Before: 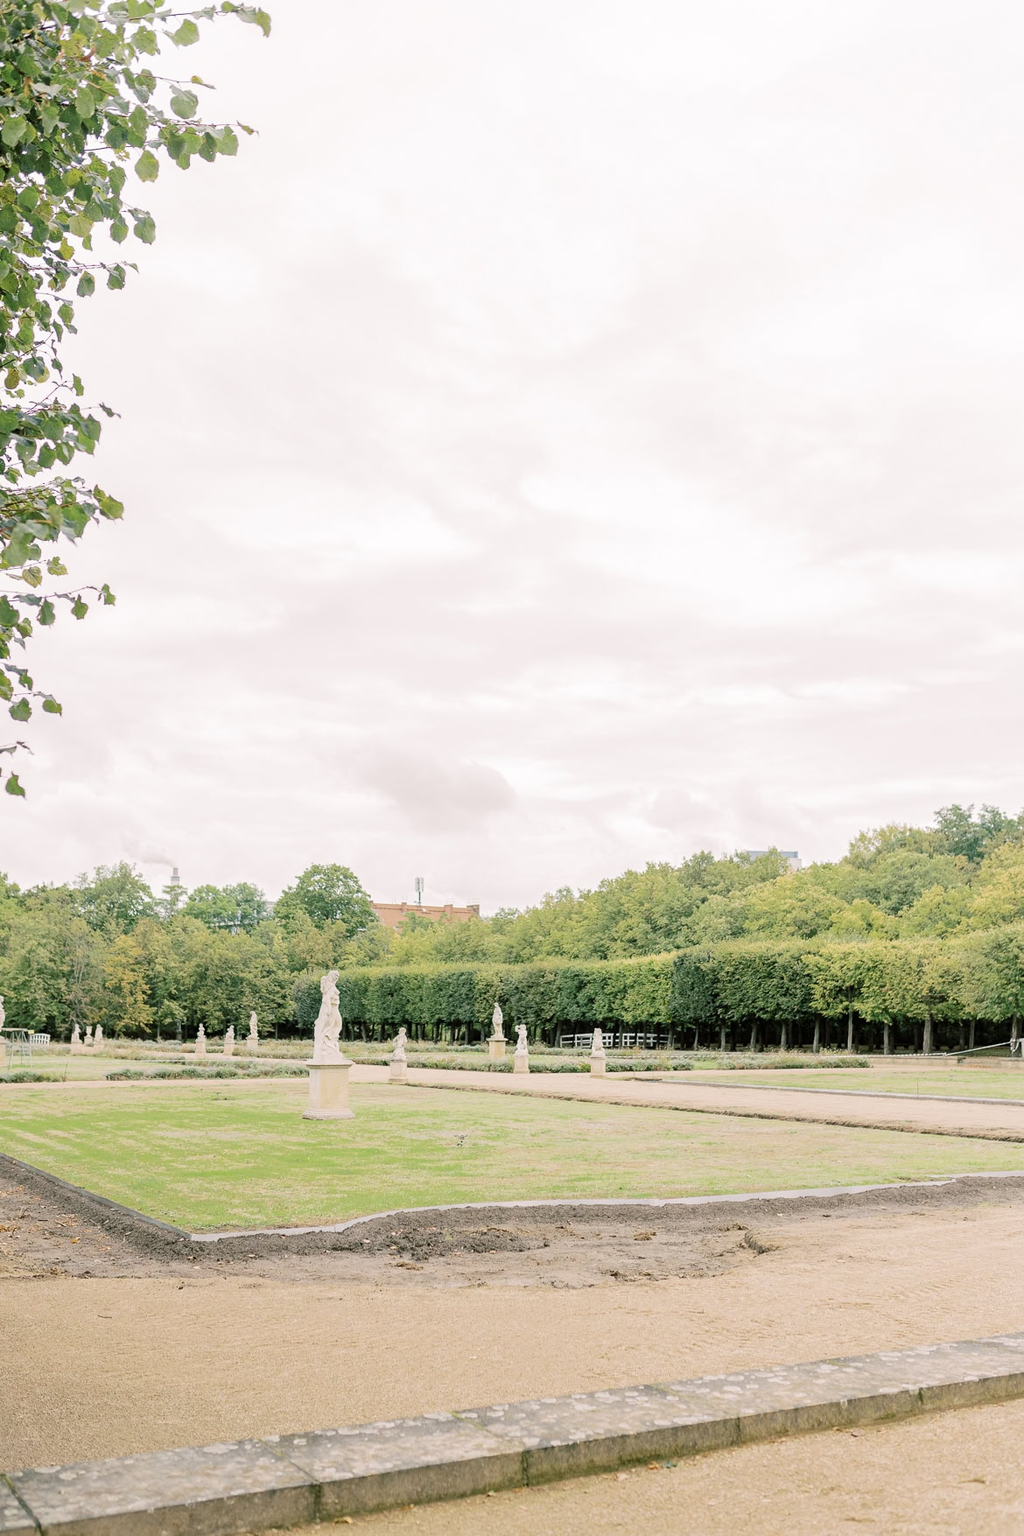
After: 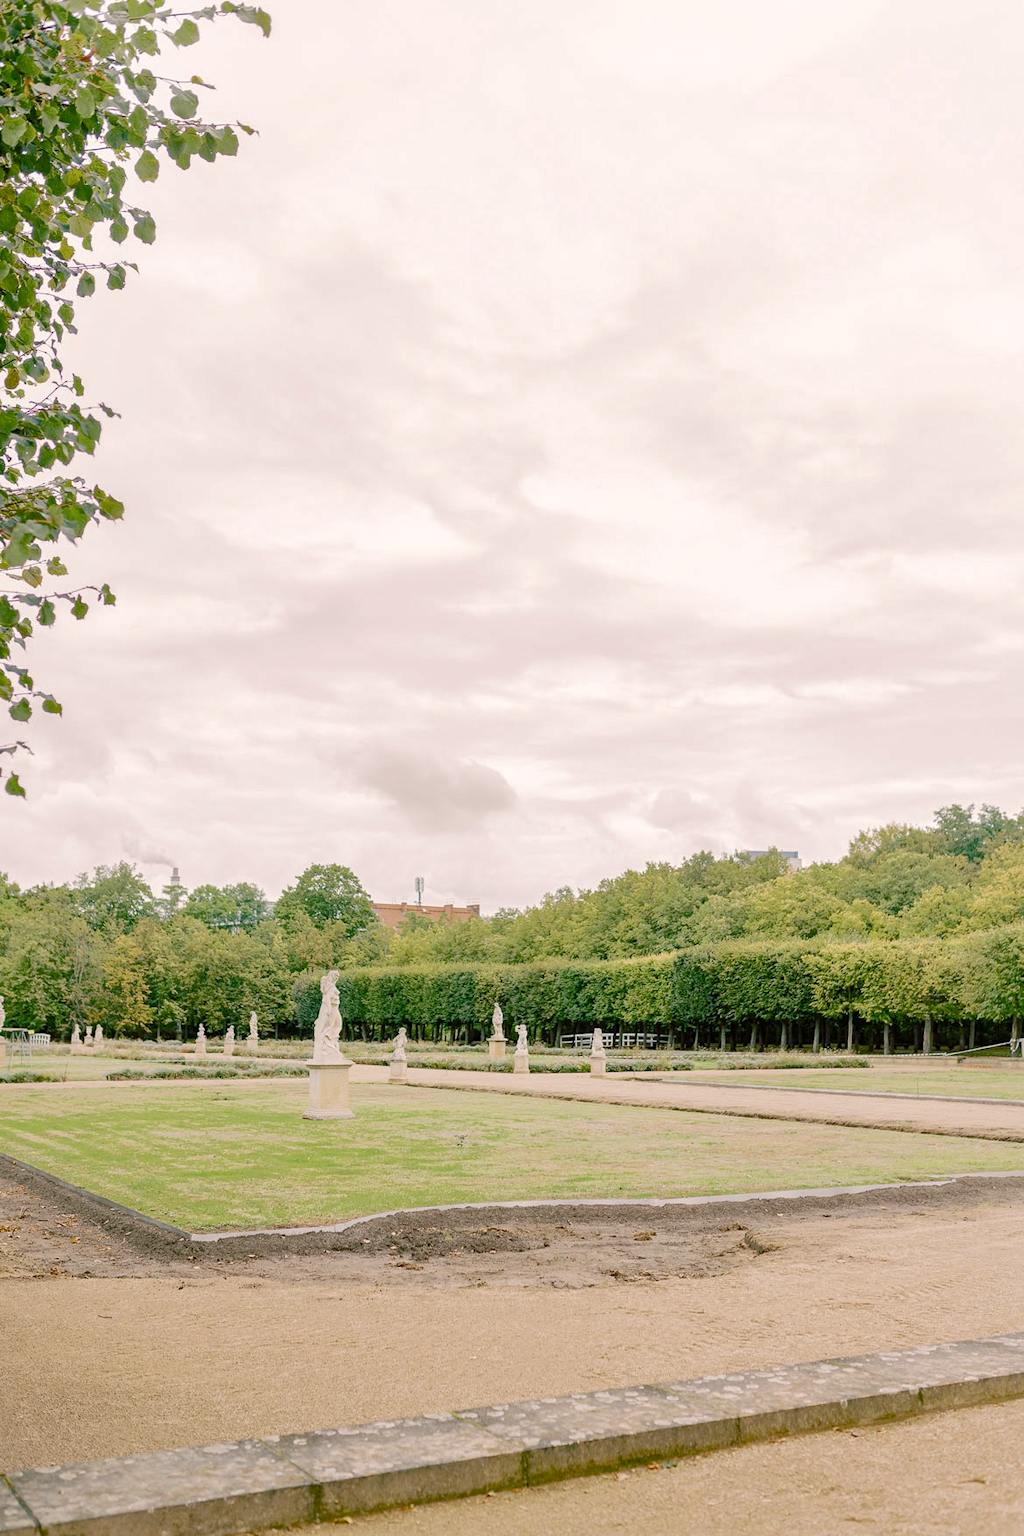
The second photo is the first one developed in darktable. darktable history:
color balance rgb: highlights gain › chroma 1.067%, highlights gain › hue 60.08°, perceptual saturation grading › global saturation 40.304%, perceptual saturation grading › highlights -50.282%, perceptual saturation grading › shadows 30.831%, saturation formula JzAzBz (2021)
shadows and highlights: on, module defaults
